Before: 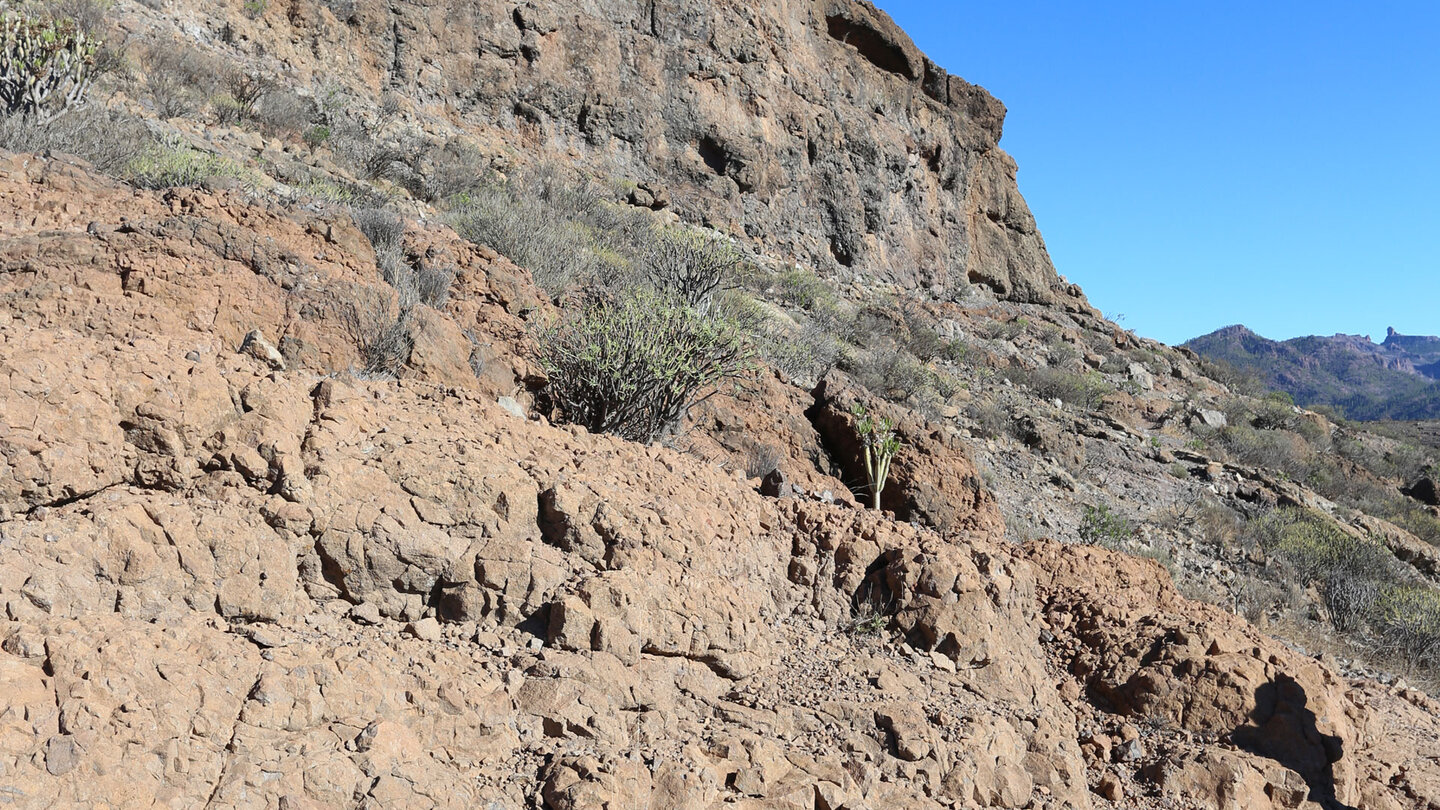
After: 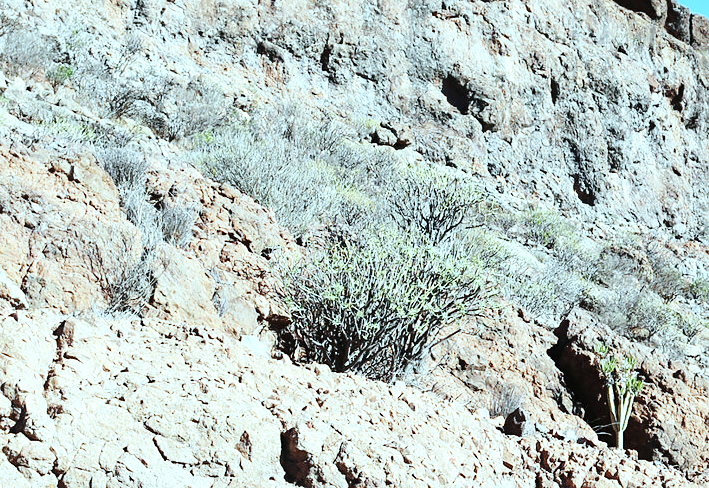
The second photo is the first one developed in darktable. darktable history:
exposure: black level correction 0, exposure 0.69 EV, compensate highlight preservation false
base curve: curves: ch0 [(0, 0) (0.036, 0.025) (0.121, 0.166) (0.206, 0.329) (0.605, 0.79) (1, 1)], preserve colors none
sharpen: amount 0.206
color correction: highlights a* -9.89, highlights b* -9.64
crop: left 17.855%, top 7.654%, right 32.874%, bottom 31.987%
